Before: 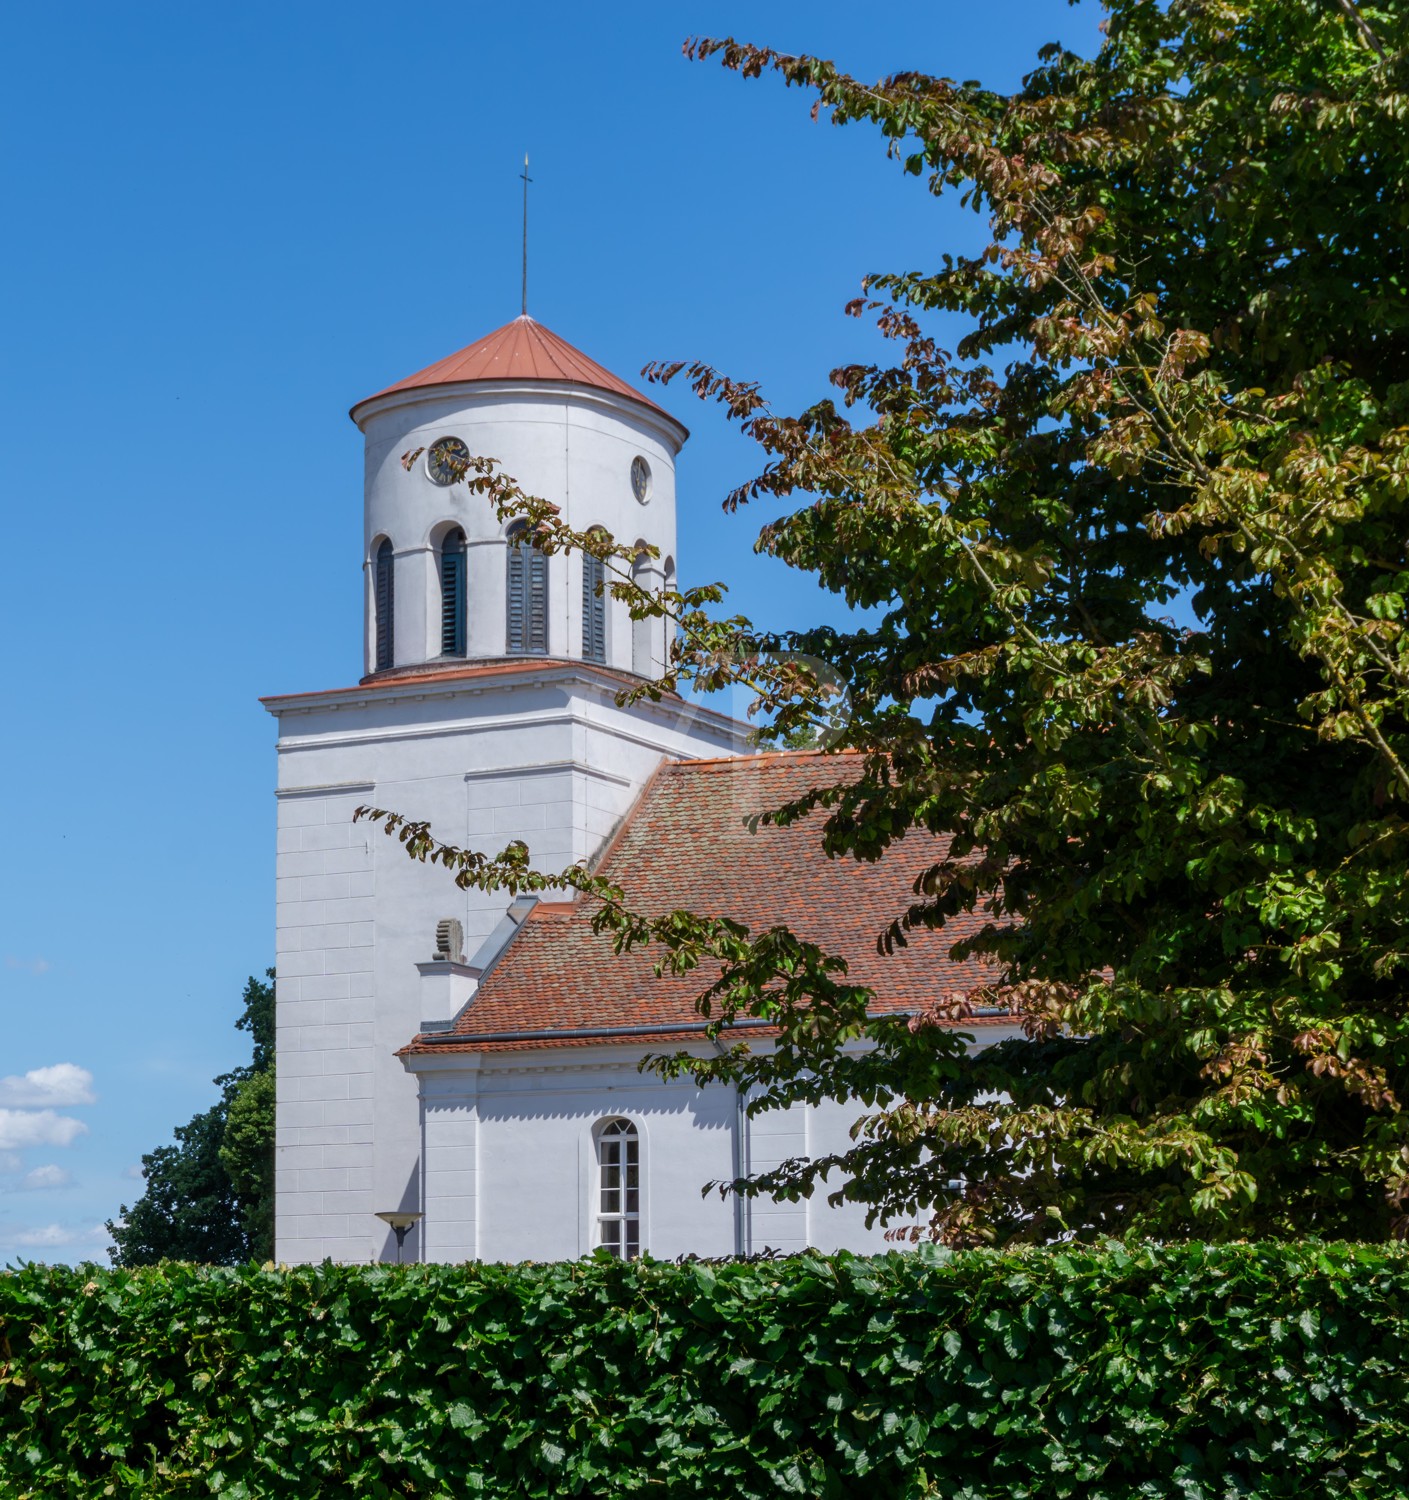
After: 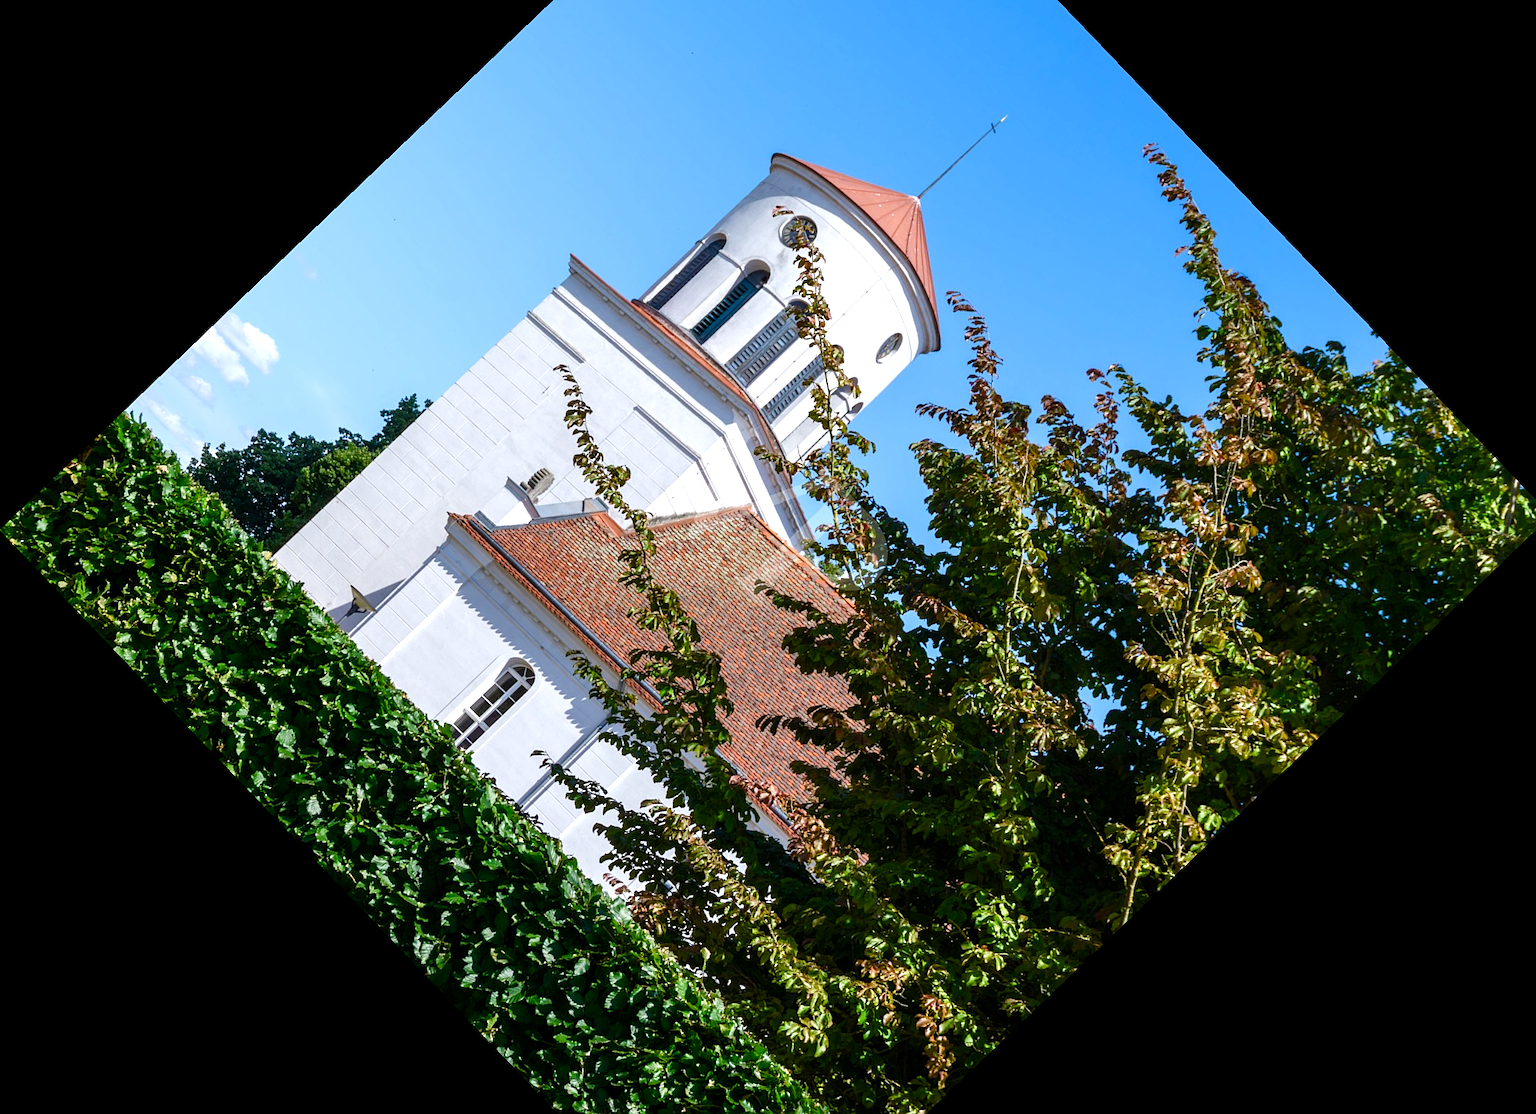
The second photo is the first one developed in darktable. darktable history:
crop and rotate: angle -46.26°, top 16.234%, right 0.912%, bottom 11.704%
color balance rgb: perceptual saturation grading › global saturation 20%, perceptual saturation grading › highlights -50%, perceptual saturation grading › shadows 30%, perceptual brilliance grading › global brilliance 10%, perceptual brilliance grading › shadows 15%
exposure: compensate highlight preservation false
tone equalizer: -8 EV -0.417 EV, -7 EV -0.389 EV, -6 EV -0.333 EV, -5 EV -0.222 EV, -3 EV 0.222 EV, -2 EV 0.333 EV, -1 EV 0.389 EV, +0 EV 0.417 EV, edges refinement/feathering 500, mask exposure compensation -1.57 EV, preserve details no
sharpen: radius 1.272, amount 0.305, threshold 0
